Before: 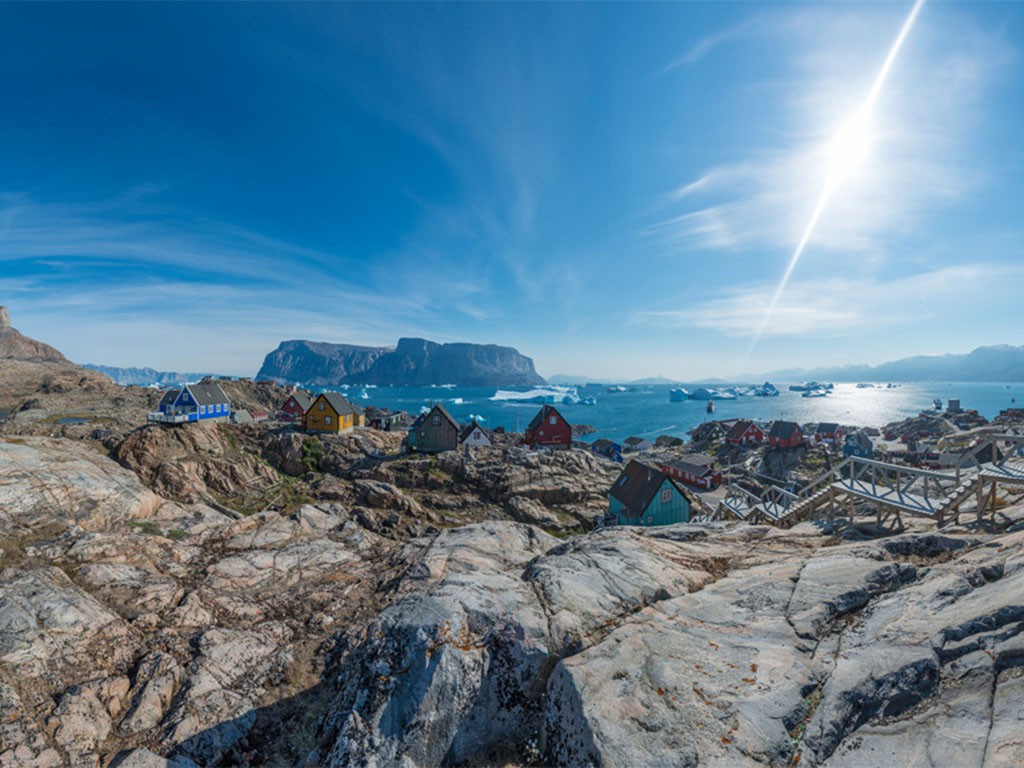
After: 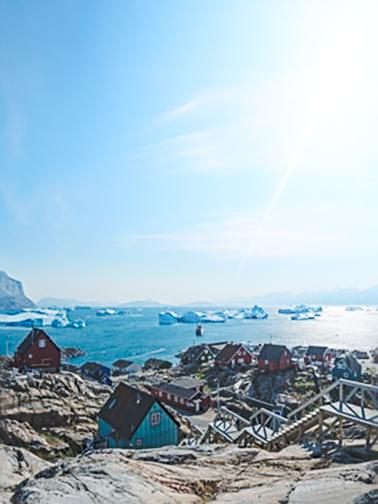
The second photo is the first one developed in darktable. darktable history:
sharpen: radius 2.543, amount 0.636
crop and rotate: left 49.936%, top 10.094%, right 13.136%, bottom 24.256%
shadows and highlights: shadows -21.3, highlights 100, soften with gaussian
tone curve: curves: ch0 [(0, 0) (0.003, 0.1) (0.011, 0.101) (0.025, 0.11) (0.044, 0.126) (0.069, 0.14) (0.1, 0.158) (0.136, 0.18) (0.177, 0.206) (0.224, 0.243) (0.277, 0.293) (0.335, 0.36) (0.399, 0.446) (0.468, 0.537) (0.543, 0.618) (0.623, 0.694) (0.709, 0.763) (0.801, 0.836) (0.898, 0.908) (1, 1)], preserve colors none
